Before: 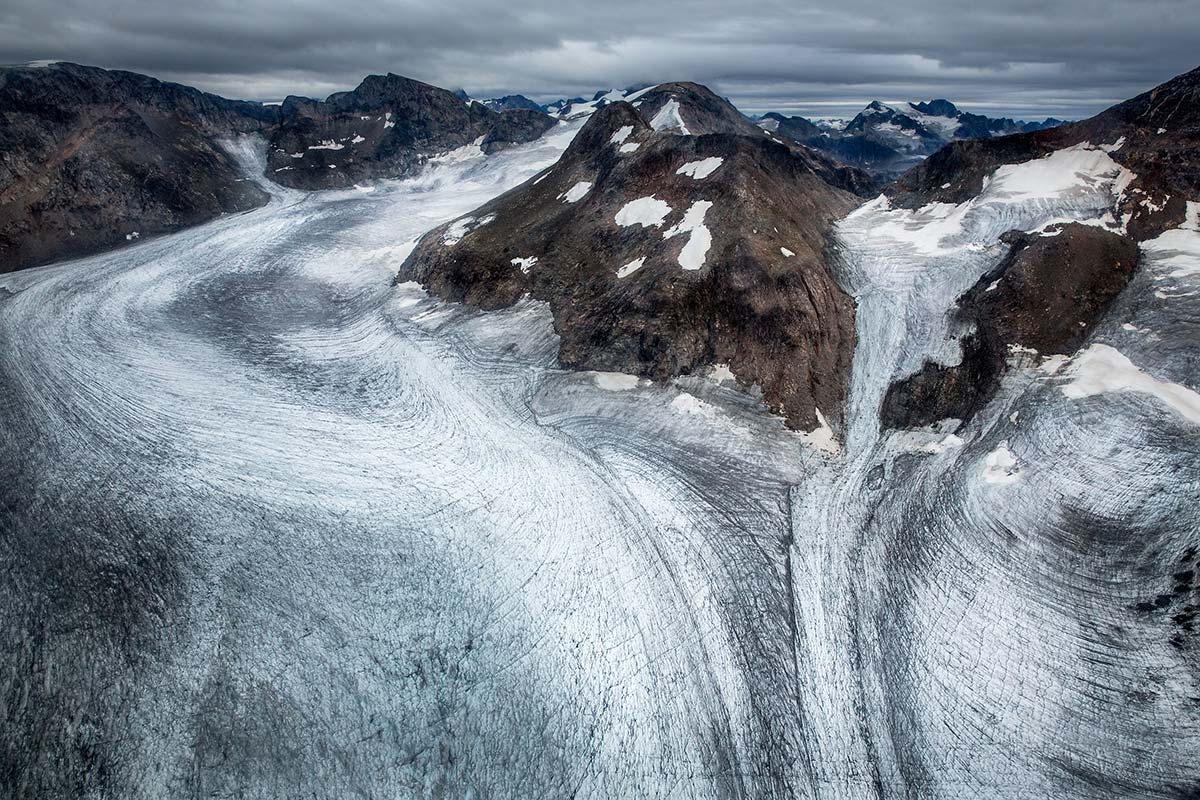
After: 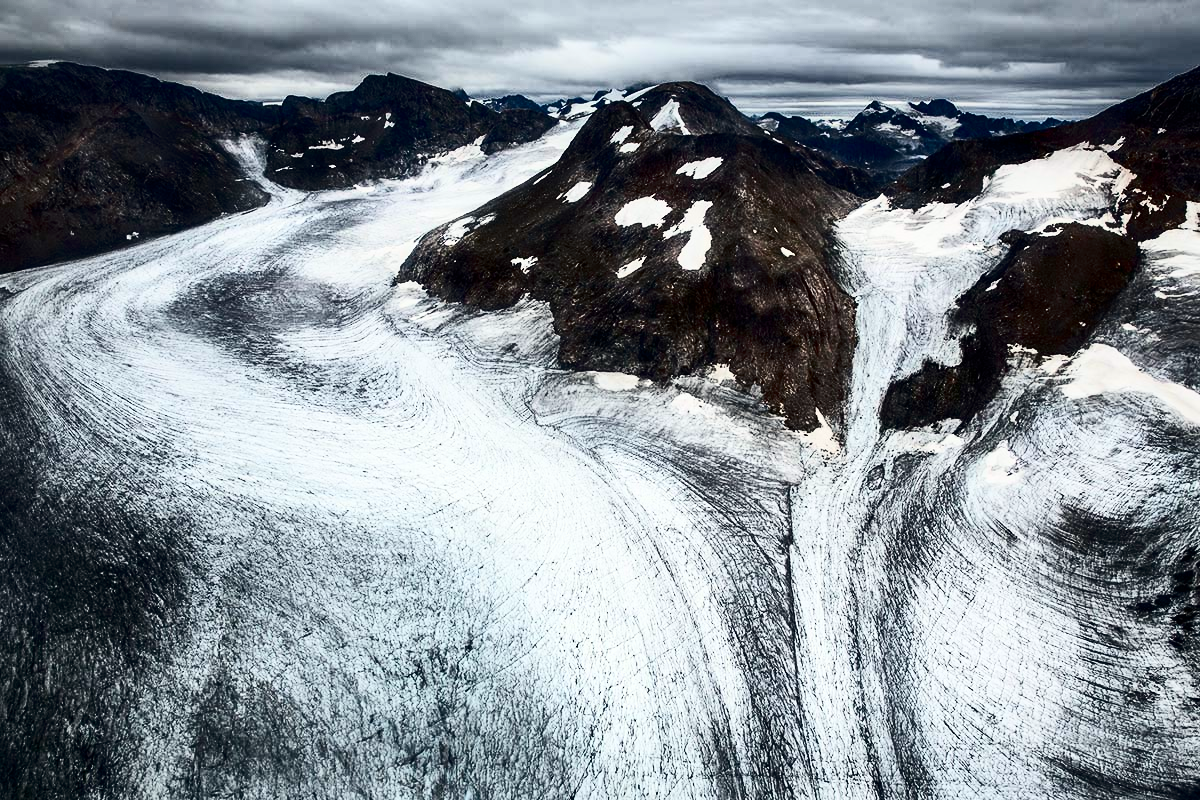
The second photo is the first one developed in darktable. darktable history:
contrast brightness saturation: contrast 0.508, saturation -0.083
color correction: highlights b* 2.97
